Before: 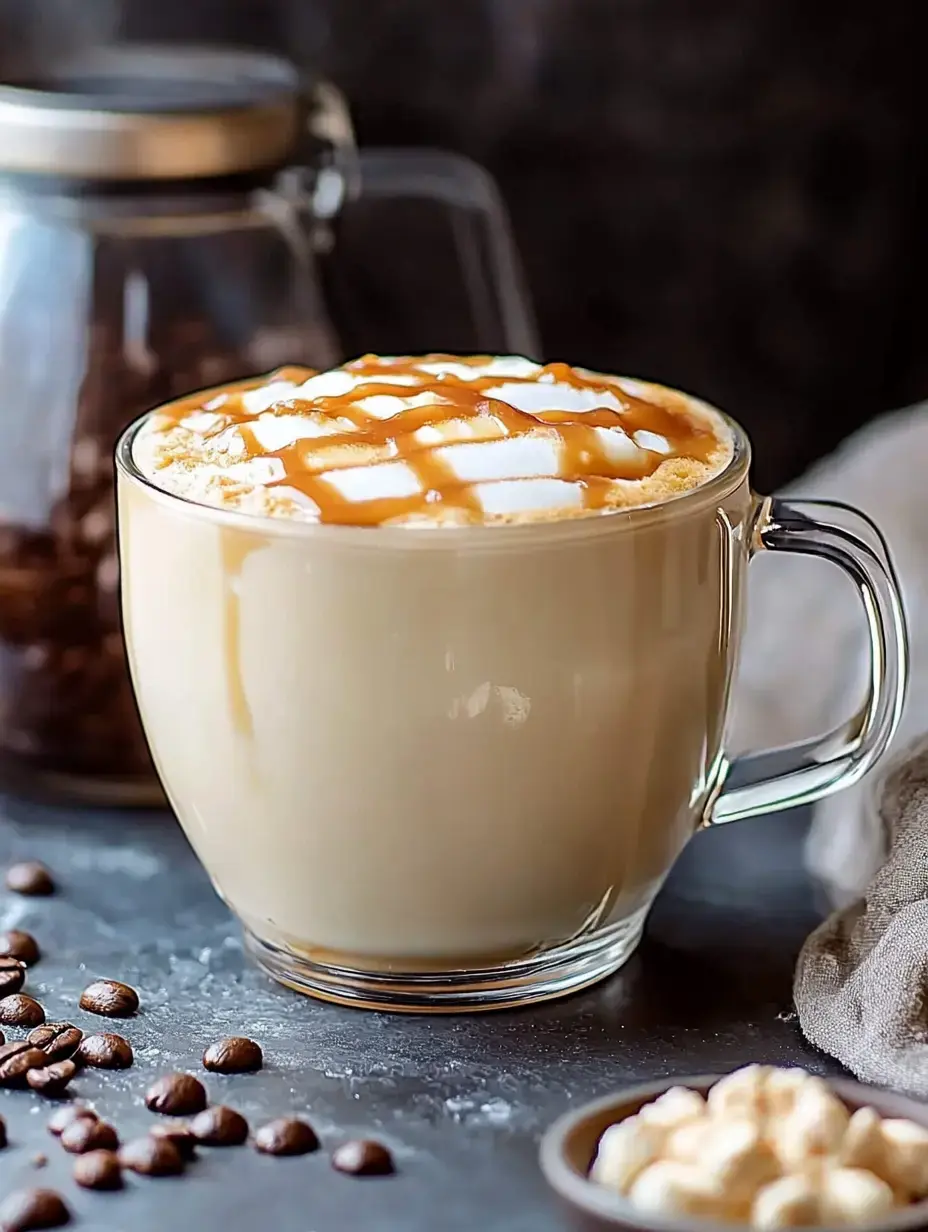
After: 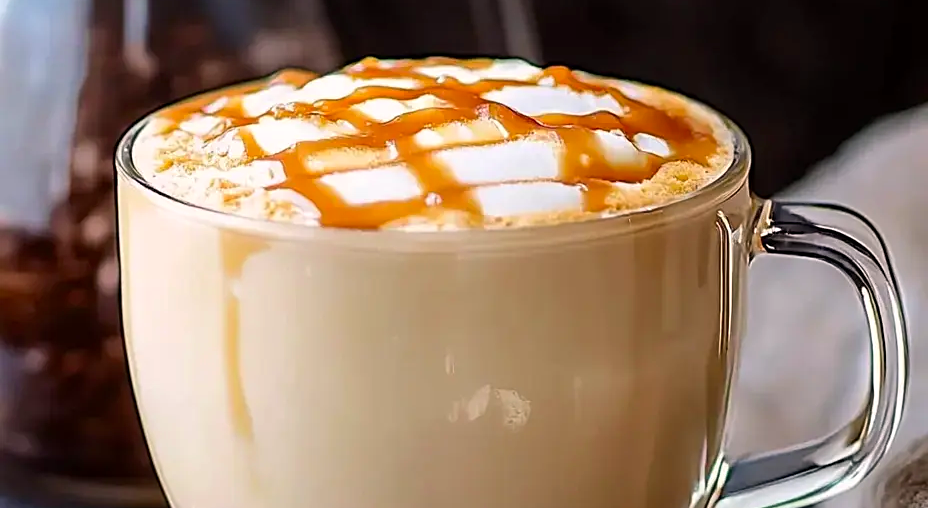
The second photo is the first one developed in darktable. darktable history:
crop and rotate: top 24.136%, bottom 34.565%
sharpen: amount 0.214
color correction: highlights a* 3.48, highlights b* 2.02, saturation 1.17
